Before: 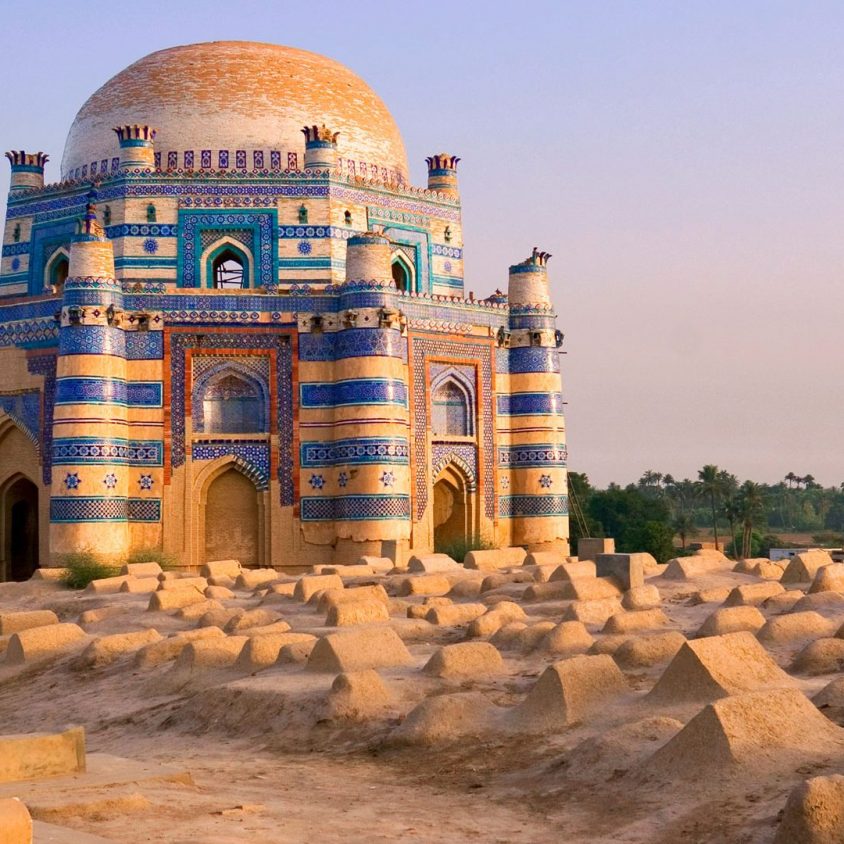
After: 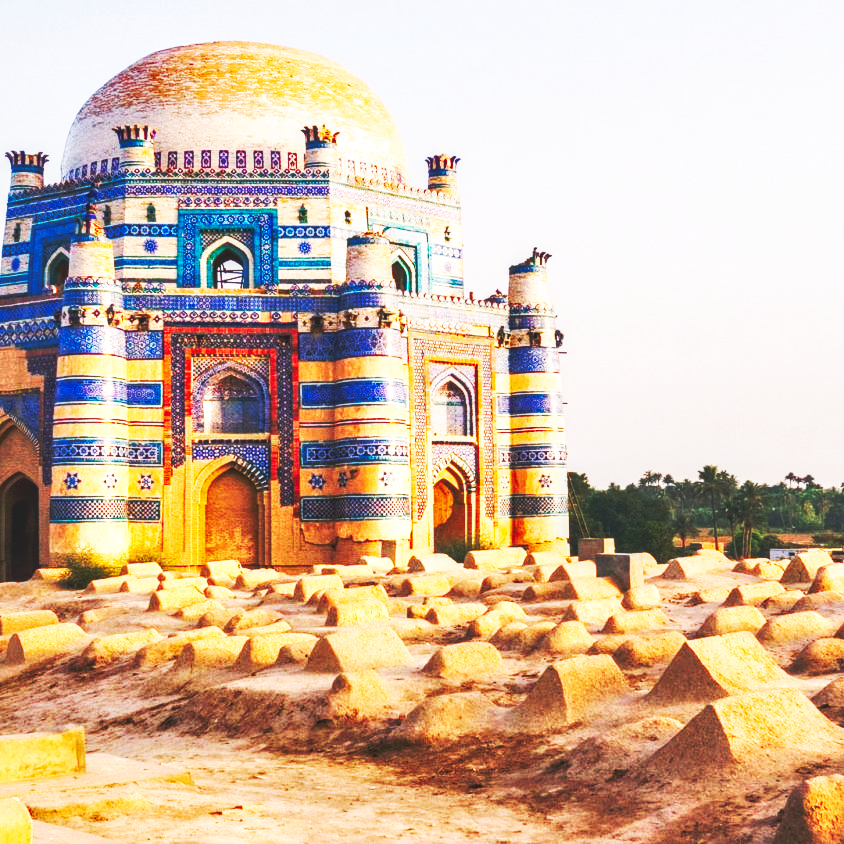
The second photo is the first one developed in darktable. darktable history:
base curve: curves: ch0 [(0, 0.015) (0.085, 0.116) (0.134, 0.298) (0.19, 0.545) (0.296, 0.764) (0.599, 0.982) (1, 1)], preserve colors none
local contrast: on, module defaults
shadows and highlights: shadows 52.34, highlights -28.23, soften with gaussian
